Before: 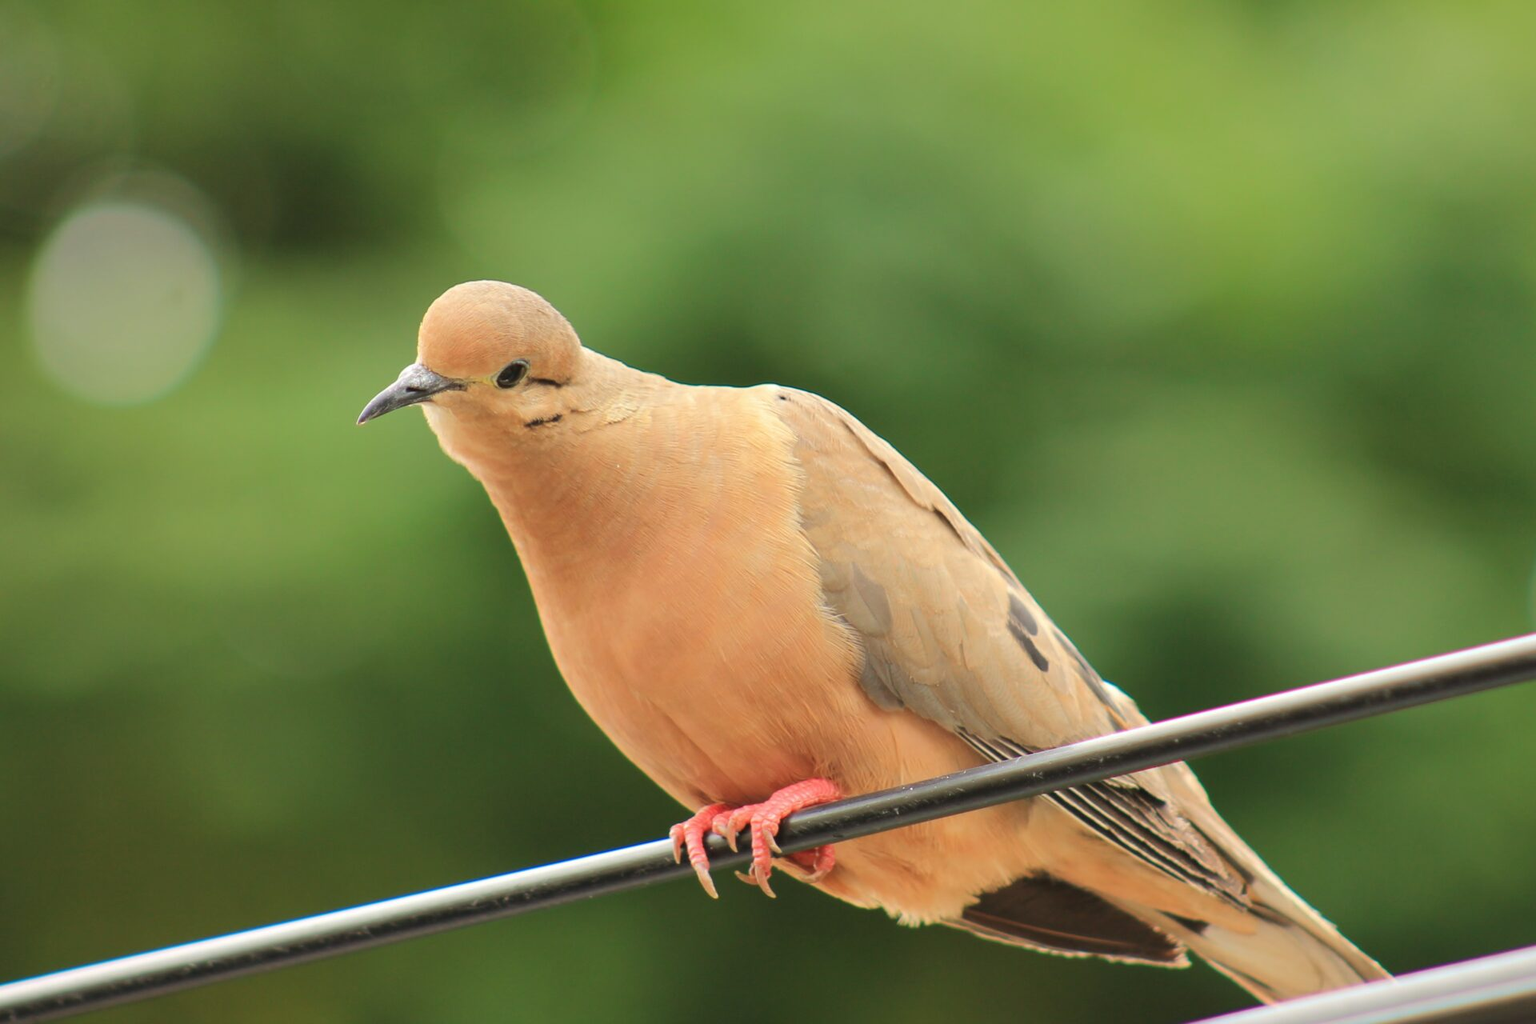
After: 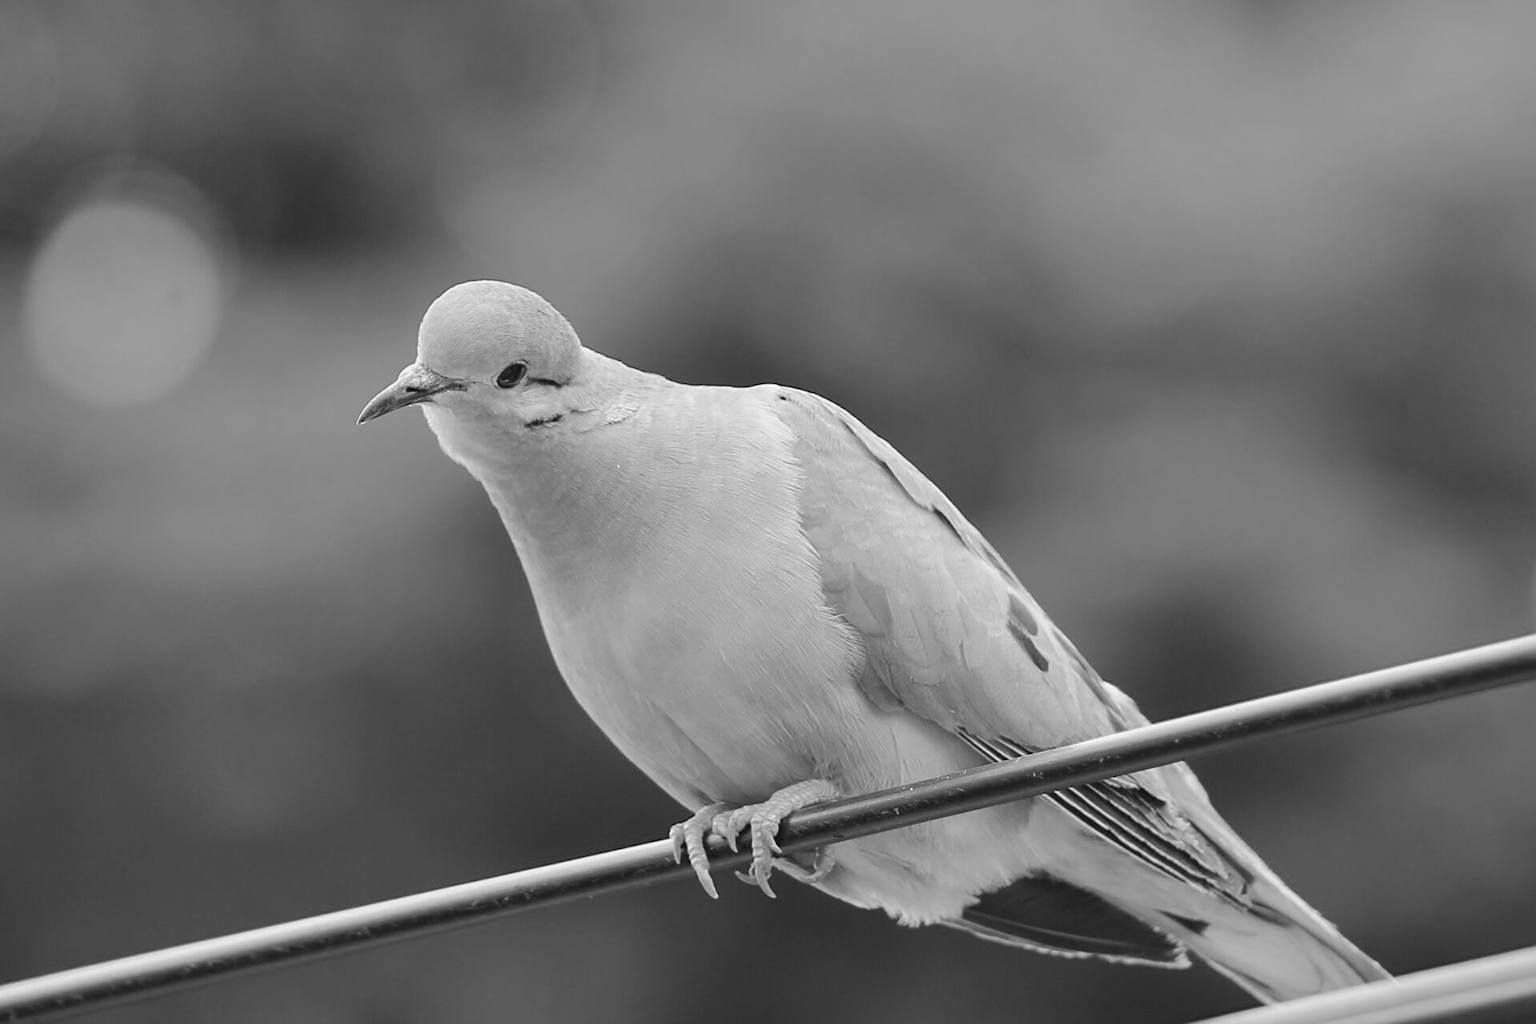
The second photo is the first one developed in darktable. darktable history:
monochrome: a 26.22, b 42.67, size 0.8
sharpen: on, module defaults
